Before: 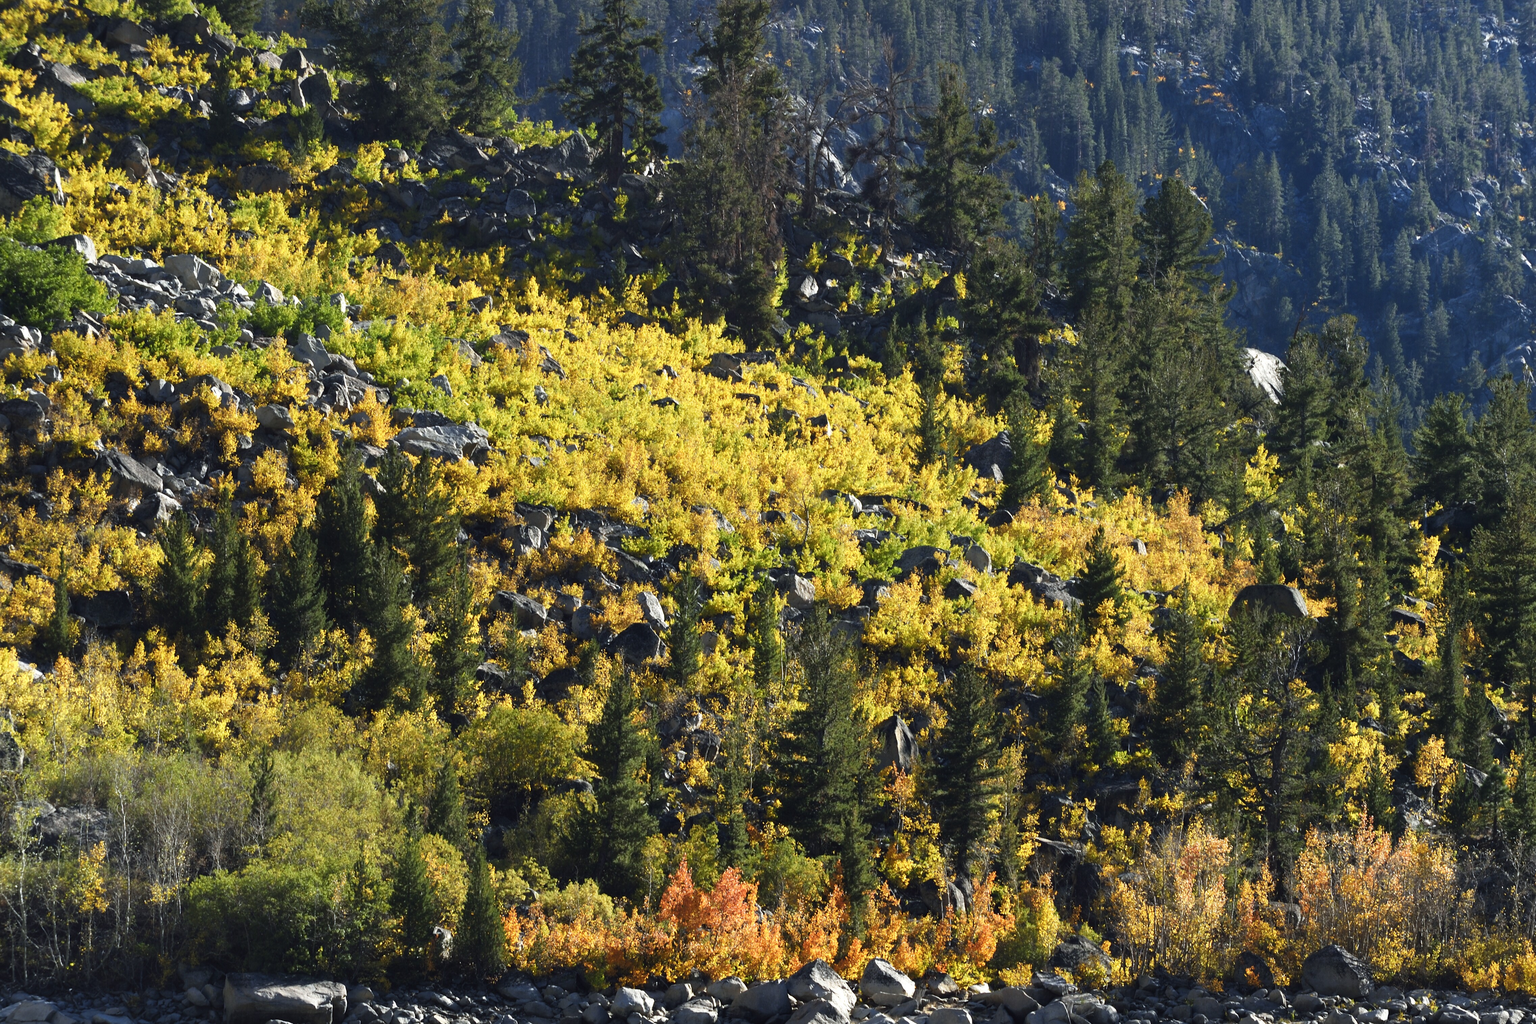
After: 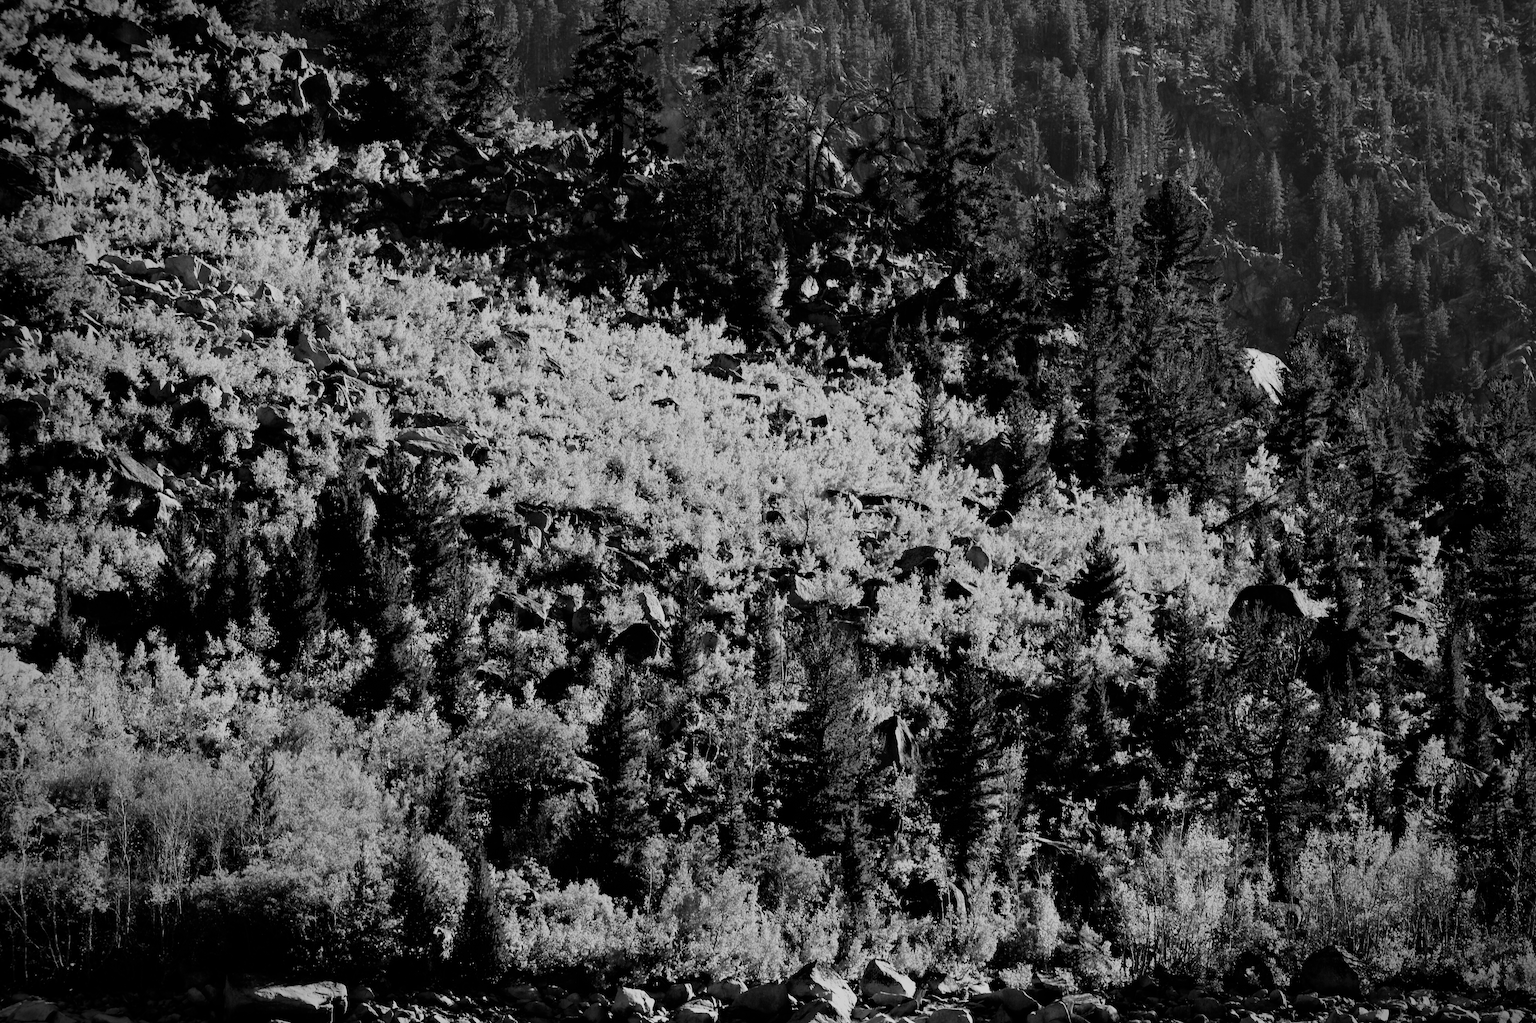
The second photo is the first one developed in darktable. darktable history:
exposure: black level correction -0.015, exposure -0.125 EV, compensate highlight preservation false
filmic rgb: black relative exposure -3.21 EV, white relative exposure 7.02 EV, hardness 1.46, contrast 1.35
monochrome: on, module defaults
vignetting: fall-off start 75%, brightness -0.692, width/height ratio 1.084
